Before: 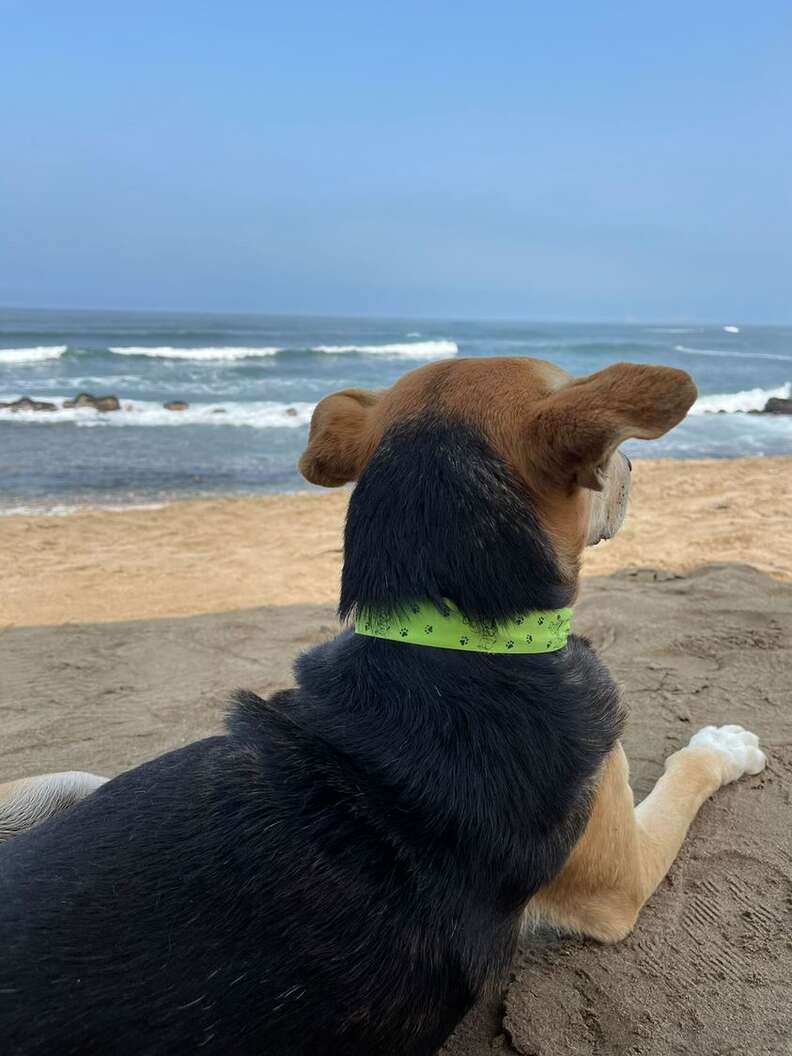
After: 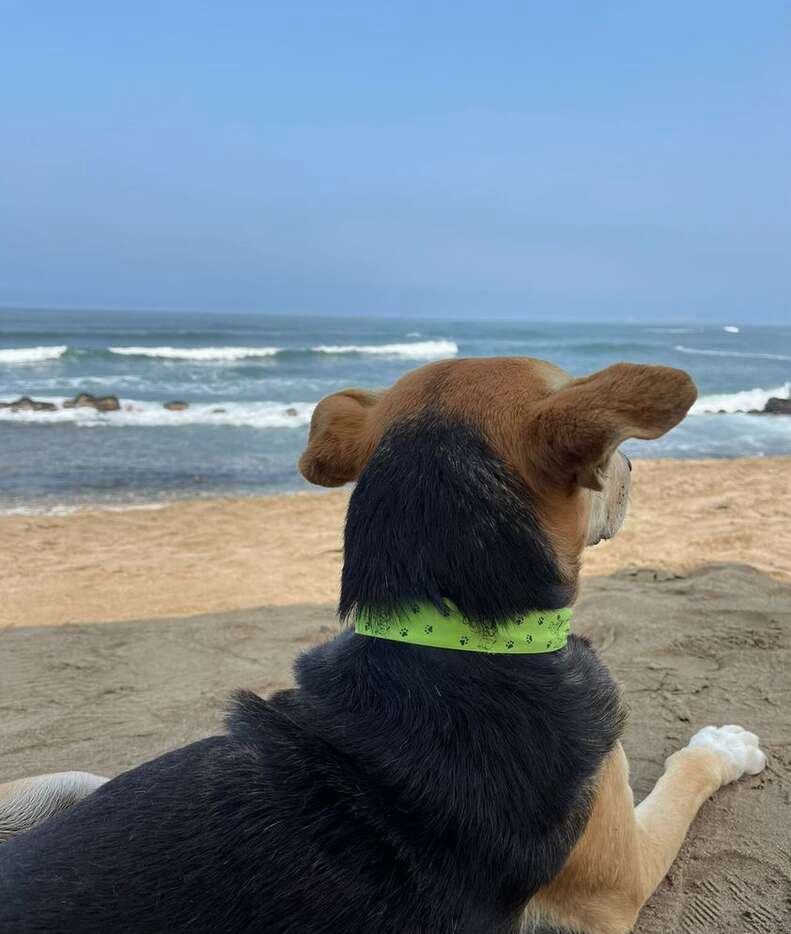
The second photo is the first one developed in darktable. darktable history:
crop and rotate: top 0%, bottom 11.485%
exposure: exposure -0.048 EV, compensate highlight preservation false
